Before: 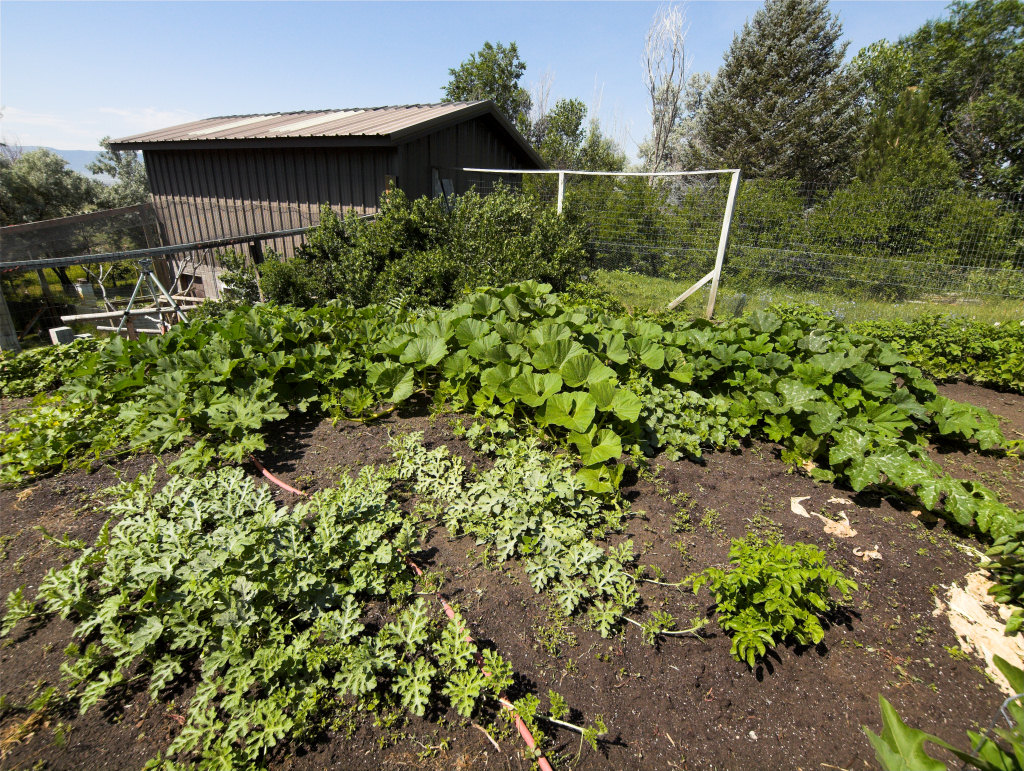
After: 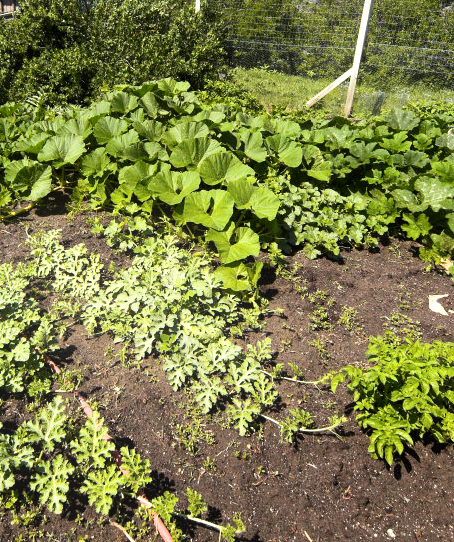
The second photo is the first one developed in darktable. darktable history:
contrast brightness saturation: contrast 0.14
bloom: size 9%, threshold 100%, strength 7%
exposure: exposure 0.376 EV, compensate highlight preservation false
crop: left 35.432%, top 26.233%, right 20.145%, bottom 3.432%
